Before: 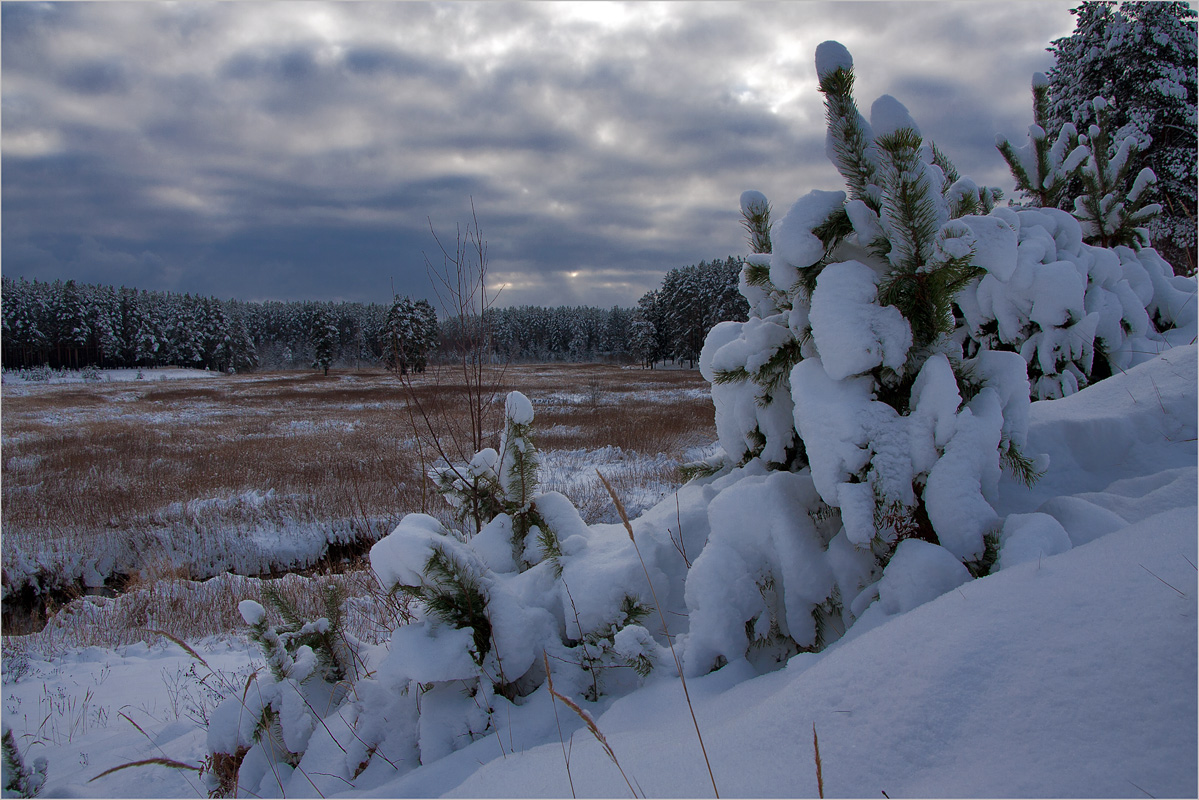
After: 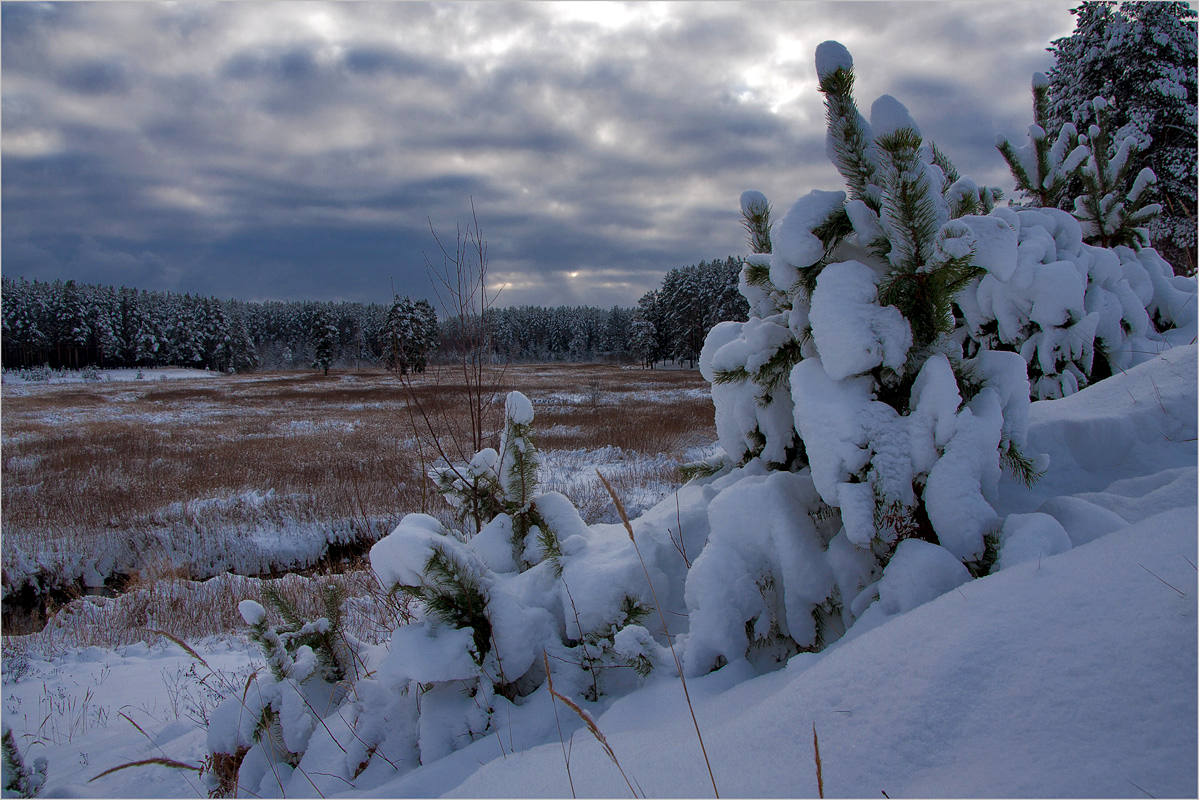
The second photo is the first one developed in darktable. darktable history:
color balance rgb: global vibrance 20%
local contrast: highlights 100%, shadows 100%, detail 120%, midtone range 0.2
